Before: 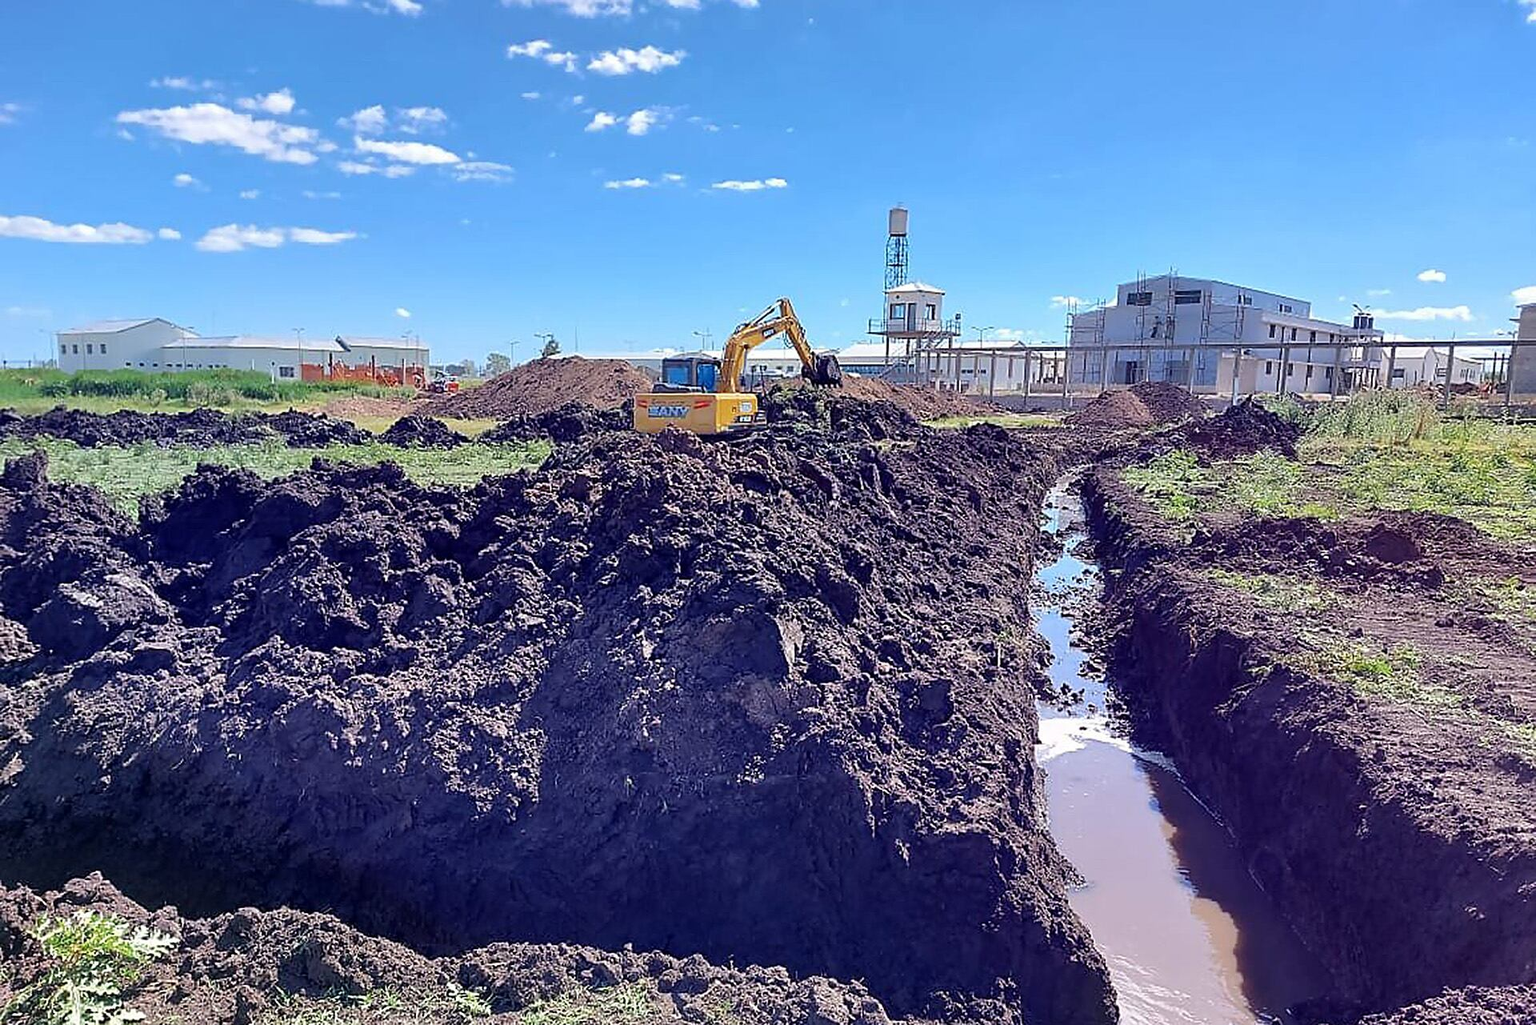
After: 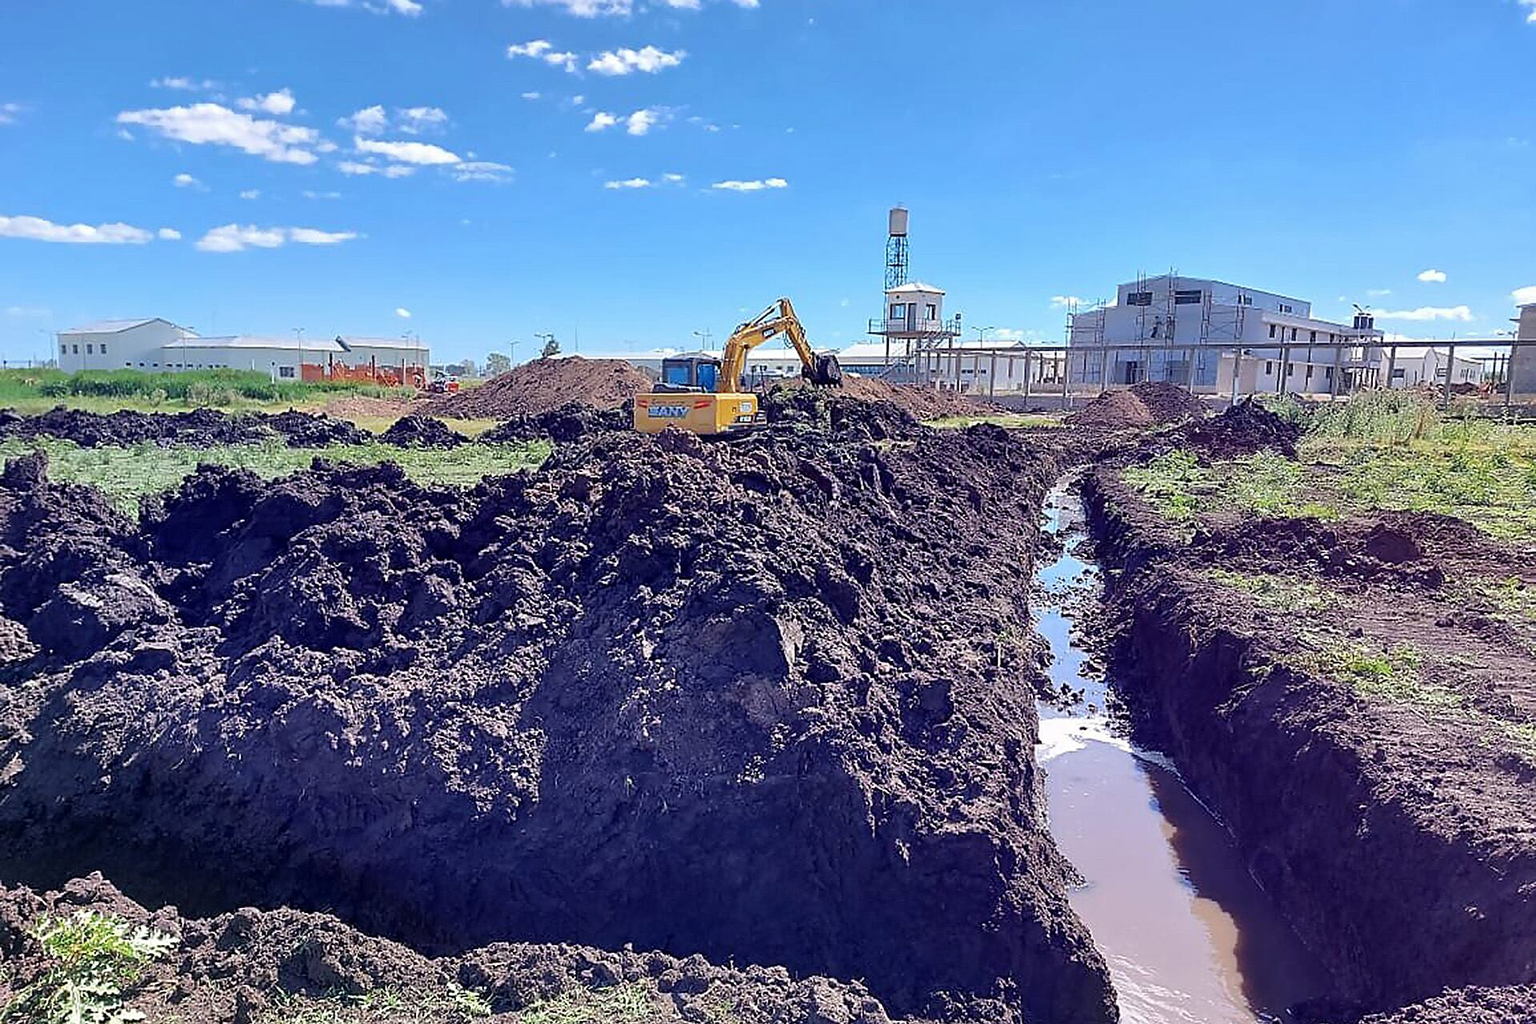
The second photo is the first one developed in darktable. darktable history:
color balance: output saturation 98.5%
